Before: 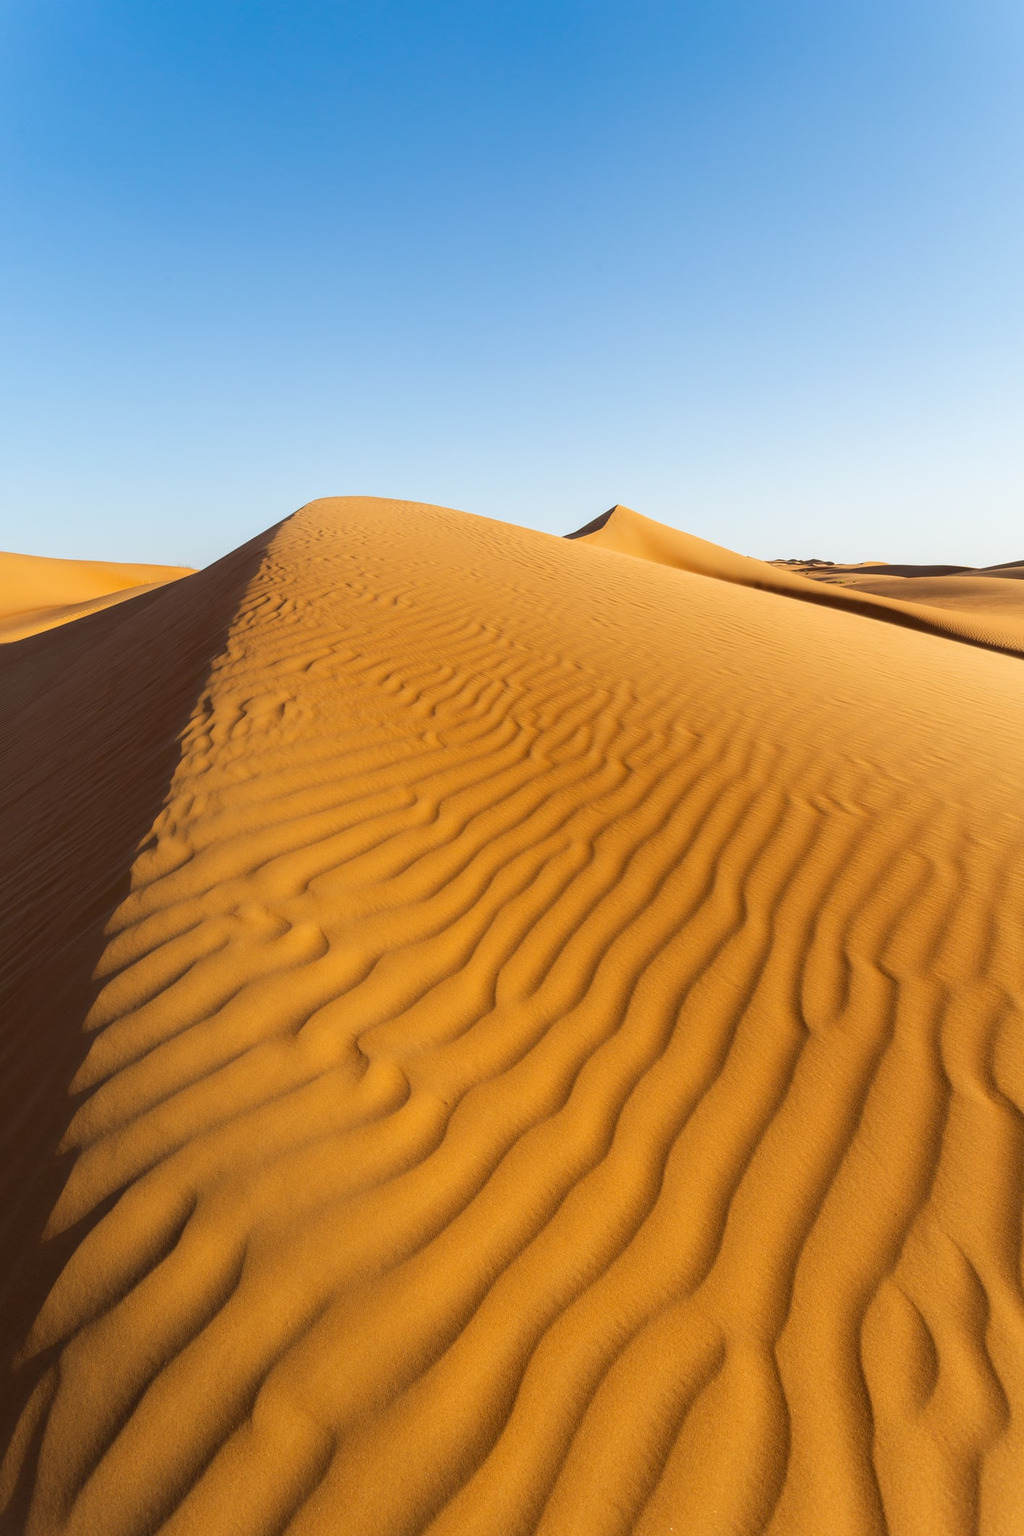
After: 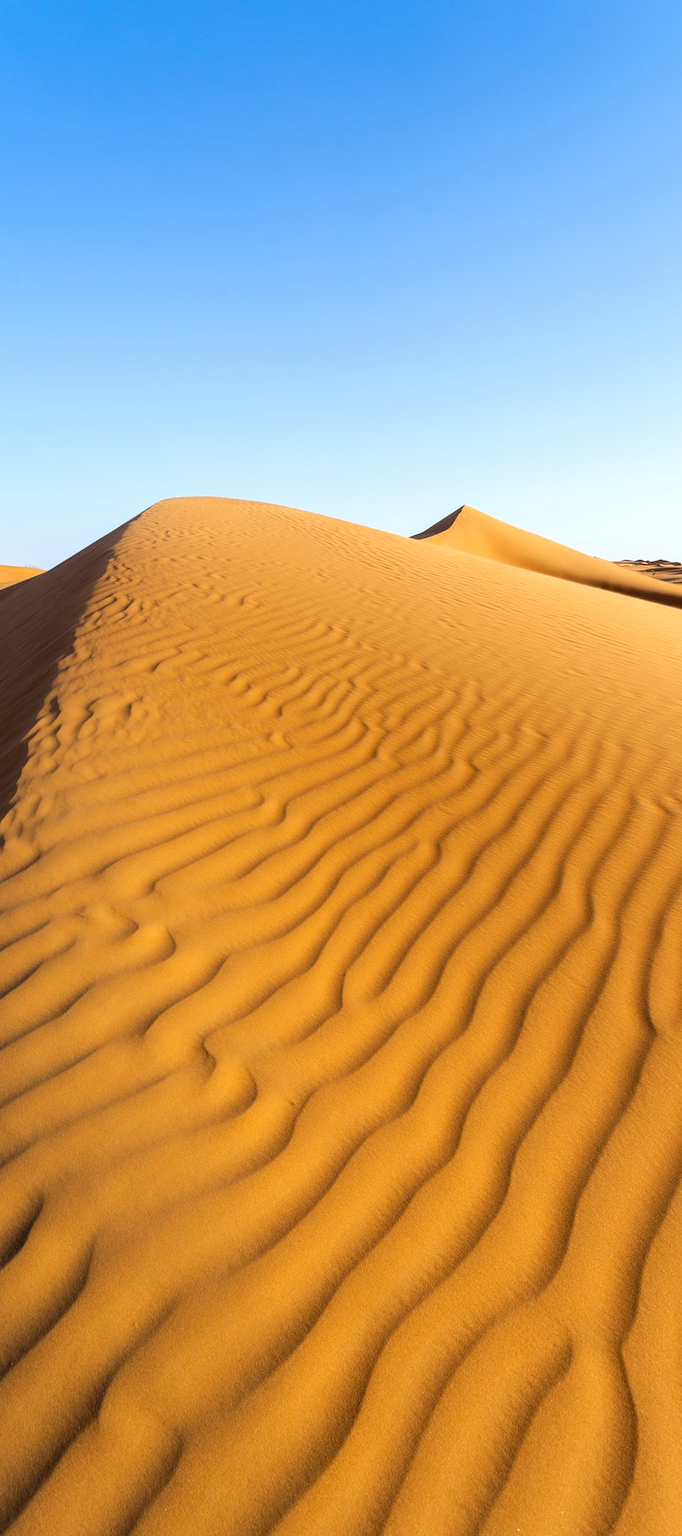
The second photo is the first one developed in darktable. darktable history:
white balance: red 0.984, blue 1.059
crop and rotate: left 15.055%, right 18.278%
rgb levels: levels [[0.01, 0.419, 0.839], [0, 0.5, 1], [0, 0.5, 1]]
